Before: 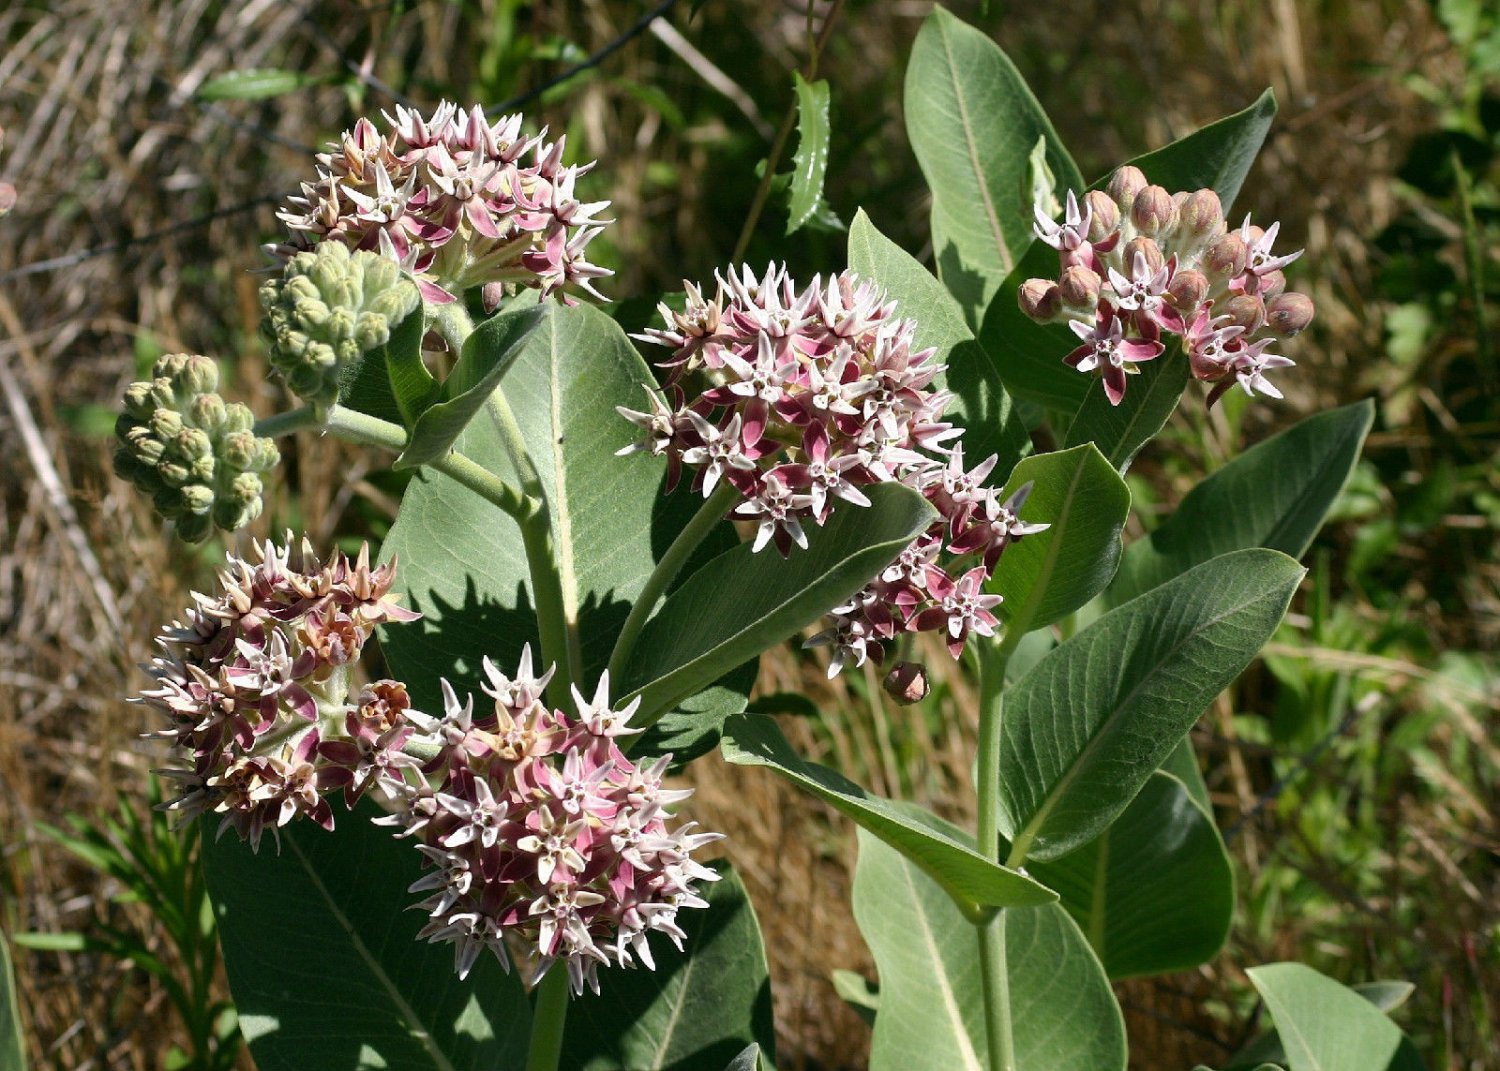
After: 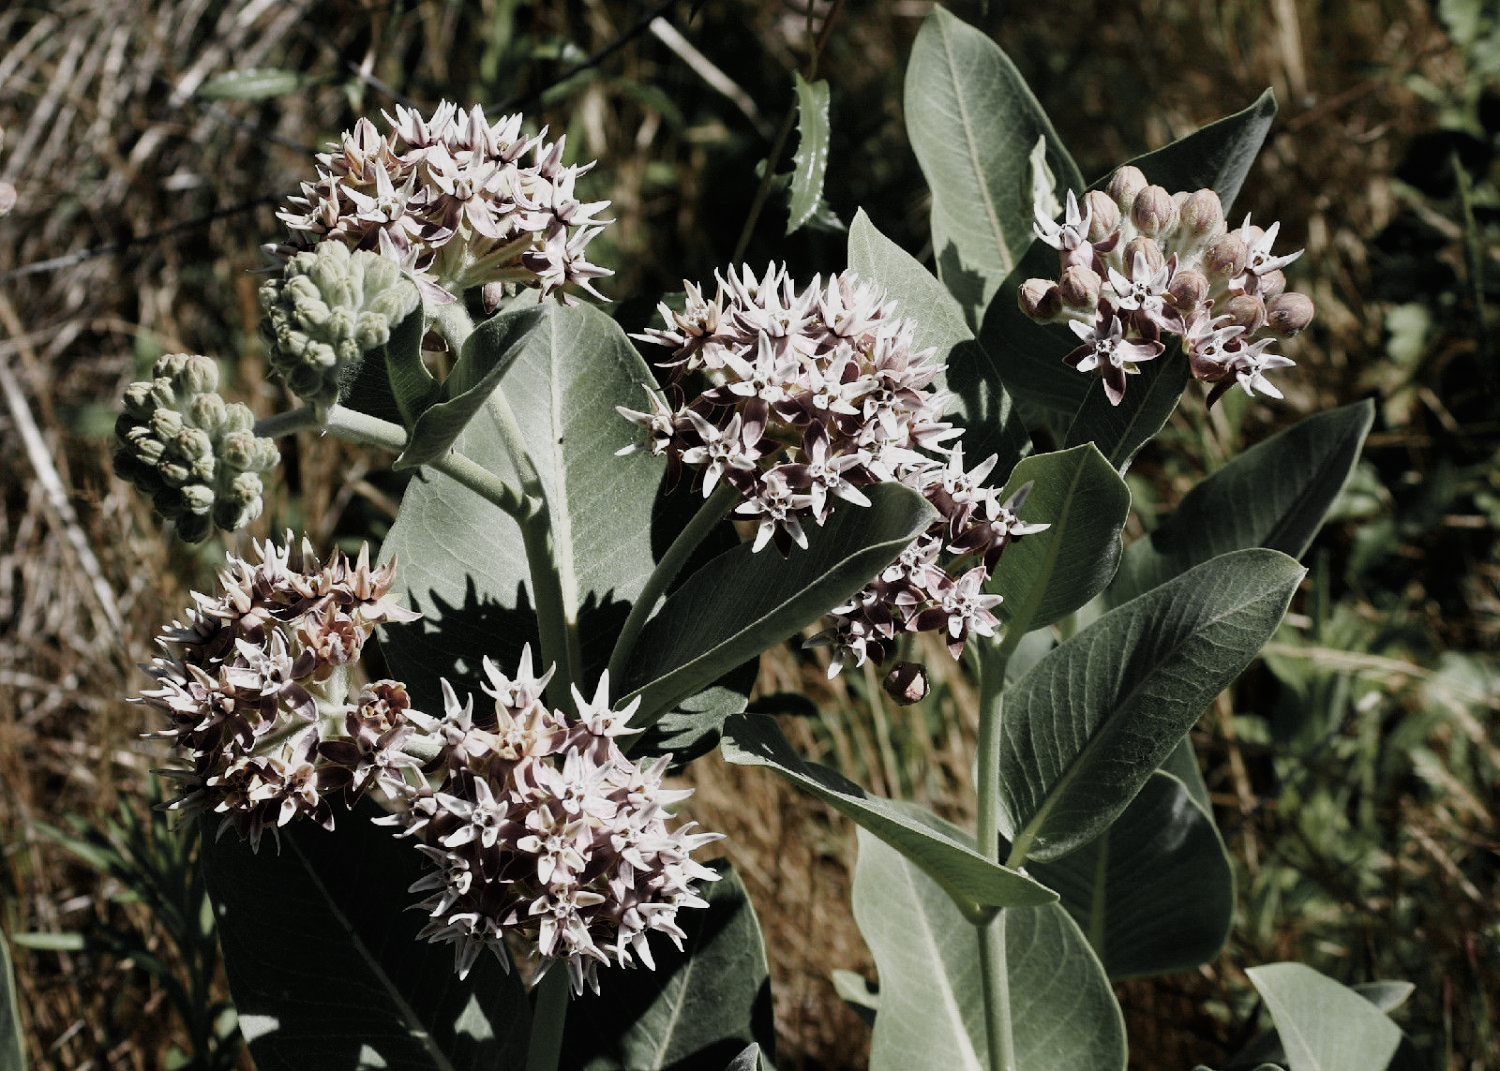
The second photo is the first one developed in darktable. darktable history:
contrast brightness saturation: saturation 0.5
sigmoid: contrast 1.7, skew -0.1, preserve hue 0%, red attenuation 0.1, red rotation 0.035, green attenuation 0.1, green rotation -0.017, blue attenuation 0.15, blue rotation -0.052, base primaries Rec2020
color zones: curves: ch0 [(0, 0.613) (0.01, 0.613) (0.245, 0.448) (0.498, 0.529) (0.642, 0.665) (0.879, 0.777) (0.99, 0.613)]; ch1 [(0, 0.035) (0.121, 0.189) (0.259, 0.197) (0.415, 0.061) (0.589, 0.022) (0.732, 0.022) (0.857, 0.026) (0.991, 0.053)]
